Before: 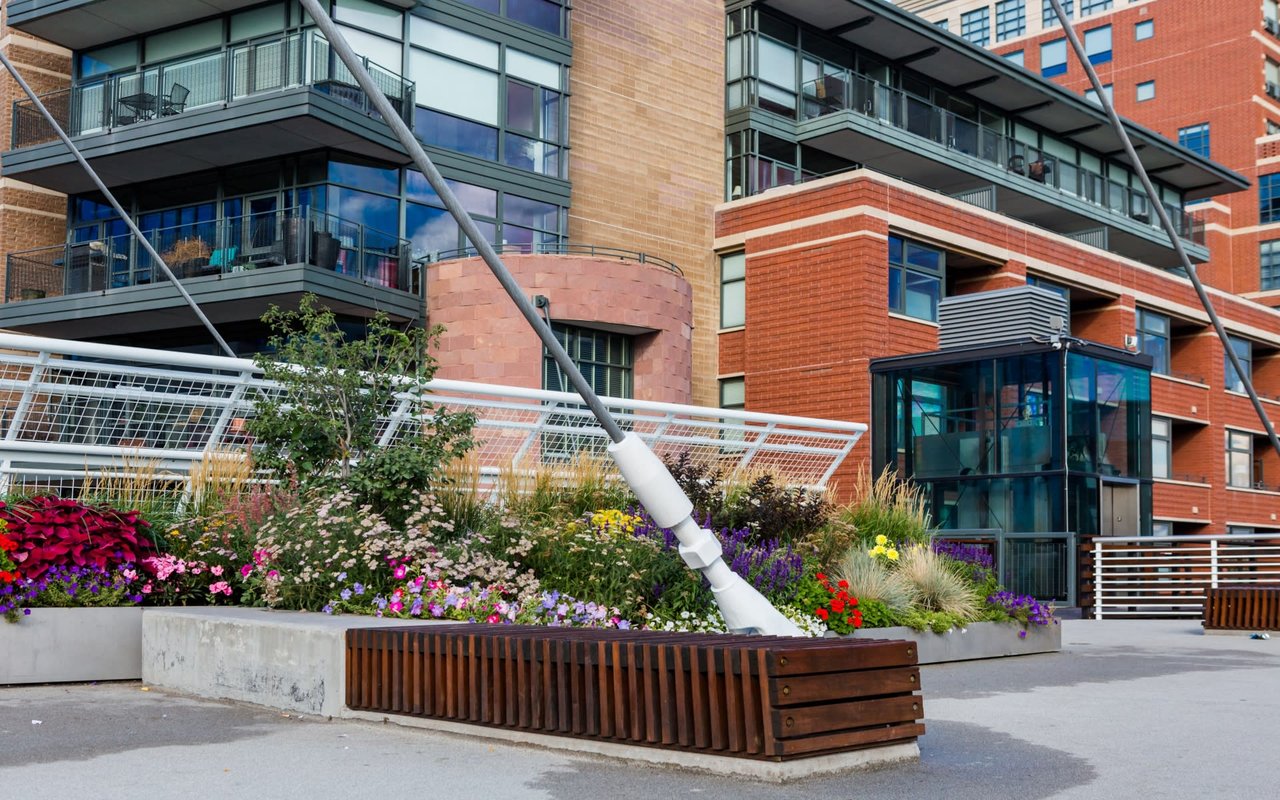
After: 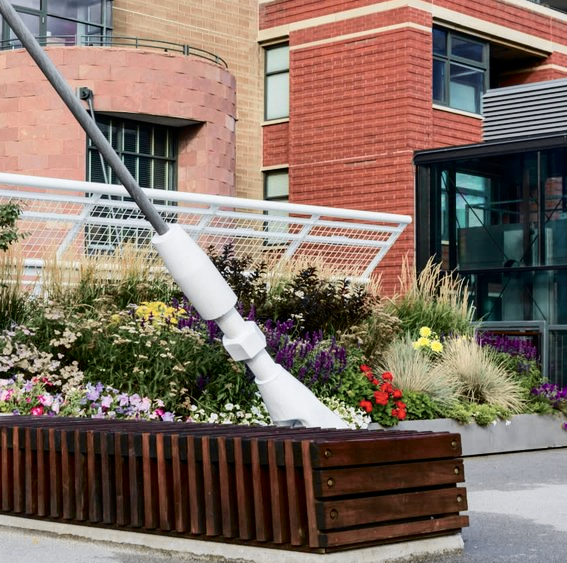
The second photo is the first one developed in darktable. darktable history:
contrast brightness saturation: contrast 0.109, saturation -0.159
crop: left 35.65%, top 26.067%, right 19.981%, bottom 3.445%
tone curve: curves: ch0 [(0.003, 0) (0.066, 0.031) (0.163, 0.112) (0.264, 0.238) (0.395, 0.408) (0.517, 0.56) (0.684, 0.734) (0.791, 0.814) (1, 1)]; ch1 [(0, 0) (0.164, 0.115) (0.337, 0.332) (0.39, 0.398) (0.464, 0.461) (0.501, 0.5) (0.507, 0.5) (0.534, 0.532) (0.577, 0.59) (0.652, 0.681) (0.733, 0.749) (0.811, 0.796) (1, 1)]; ch2 [(0, 0) (0.337, 0.382) (0.464, 0.476) (0.501, 0.5) (0.527, 0.54) (0.551, 0.565) (0.6, 0.59) (0.687, 0.675) (1, 1)], color space Lab, independent channels, preserve colors none
